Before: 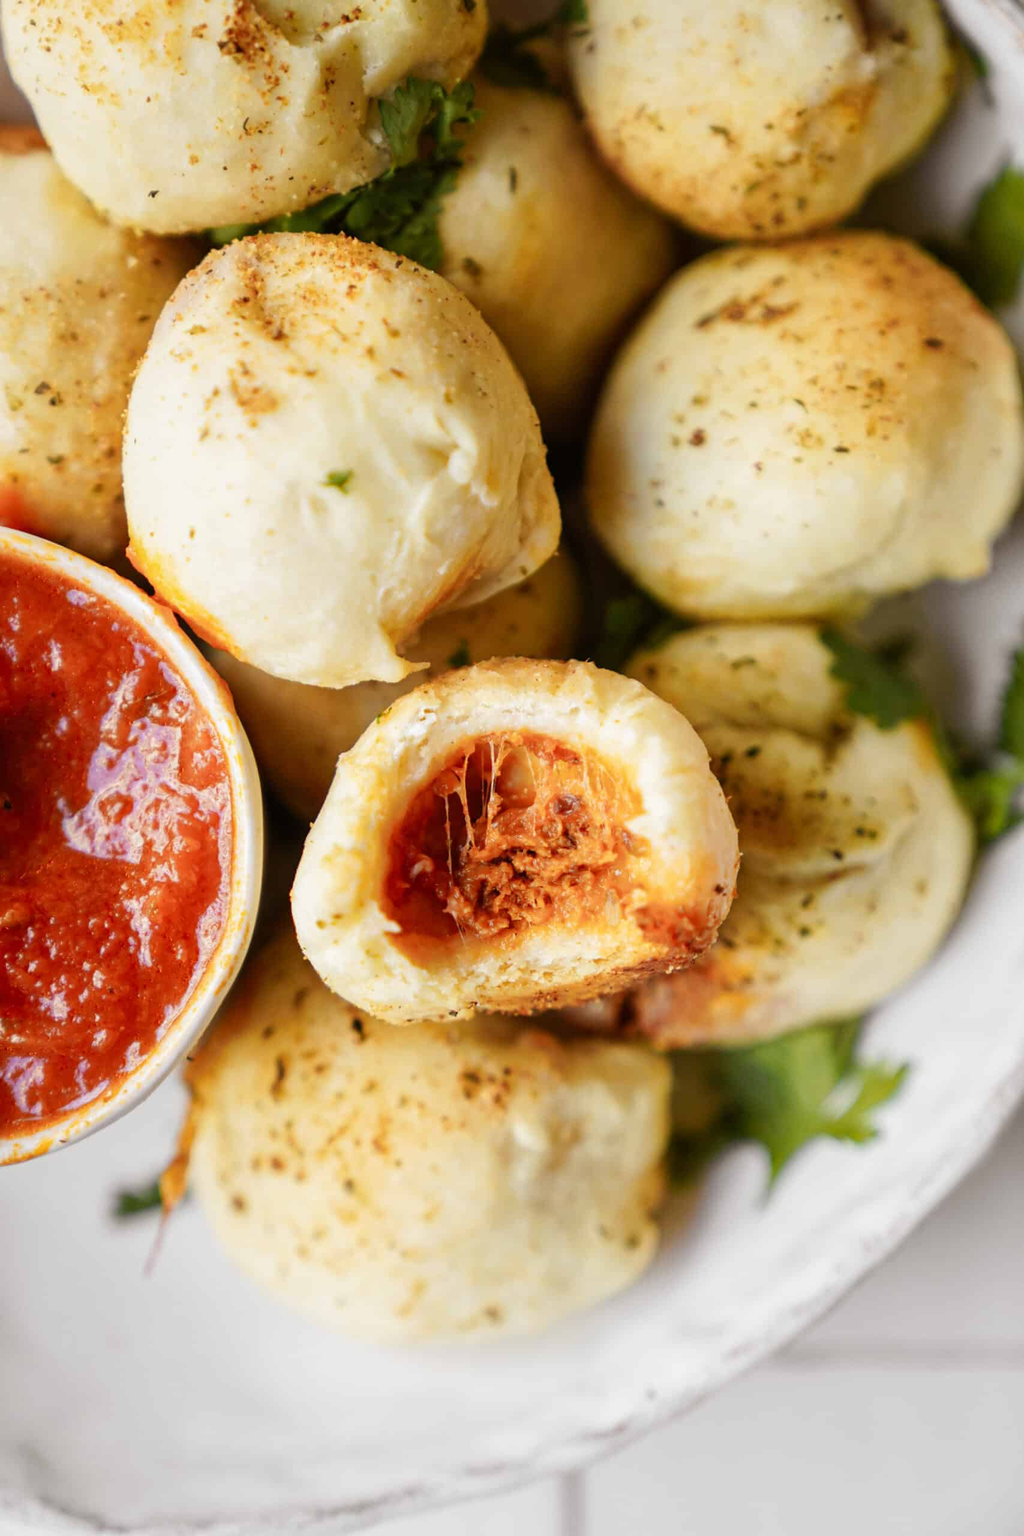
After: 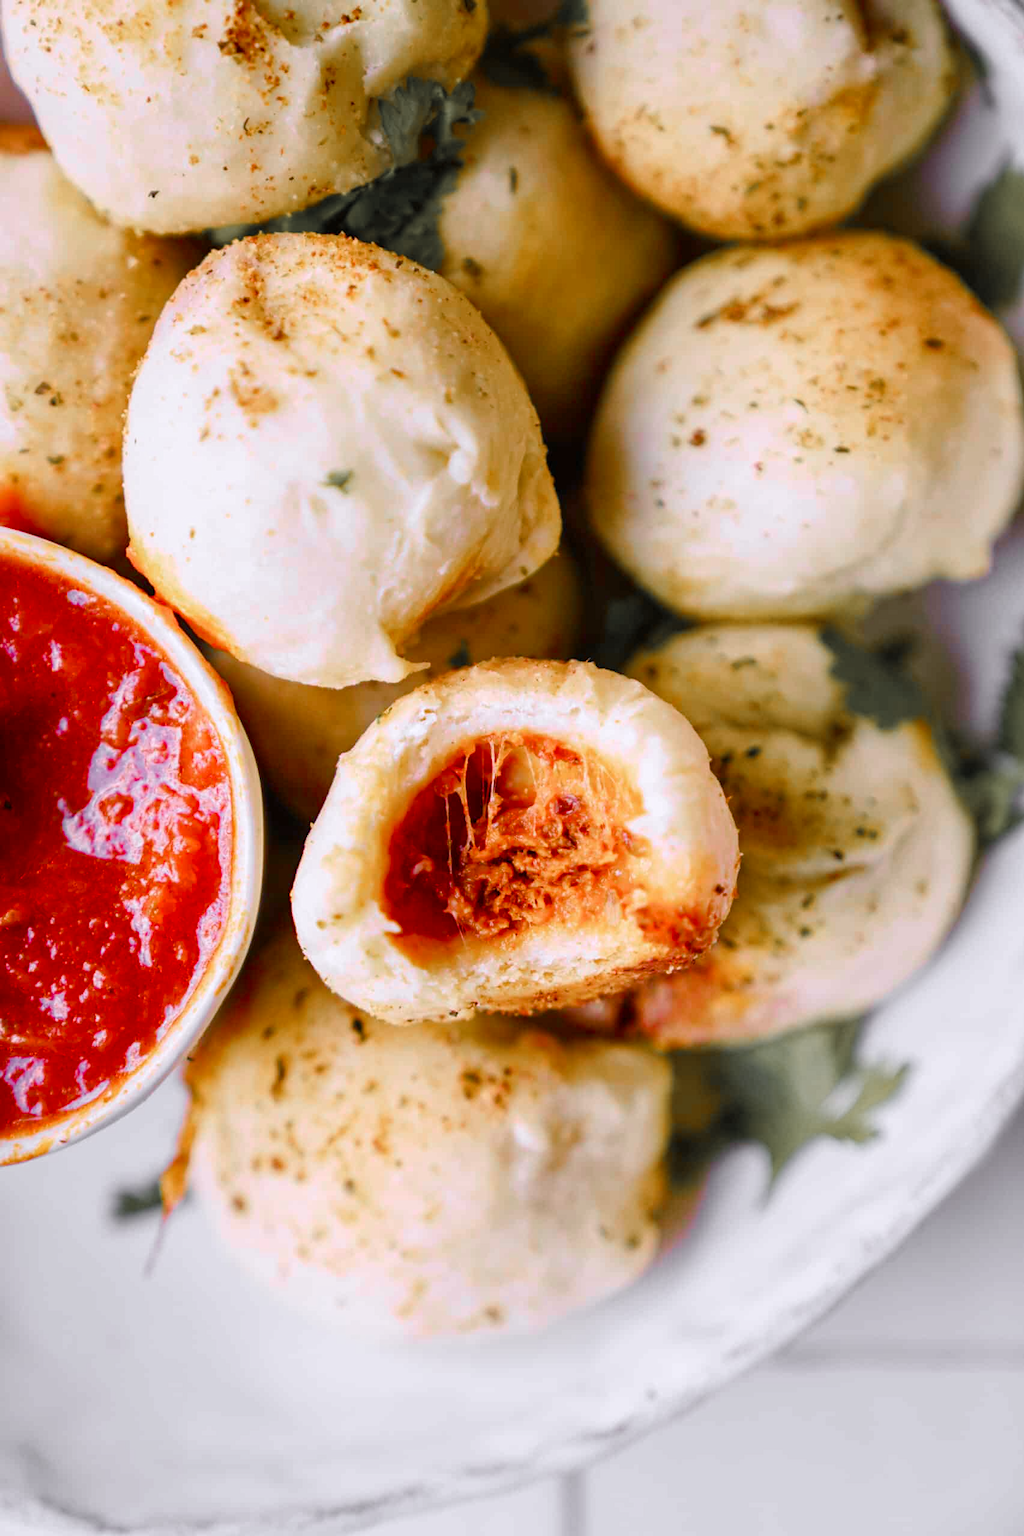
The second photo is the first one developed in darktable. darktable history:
color calibration: illuminant as shot in camera, x 0.379, y 0.397, temperature 4130.37 K
color zones: curves: ch1 [(0, 0.638) (0.193, 0.442) (0.286, 0.15) (0.429, 0.14) (0.571, 0.142) (0.714, 0.154) (0.857, 0.175) (1, 0.638)]
color balance rgb: highlights gain › chroma 3.02%, highlights gain › hue 60.22°, perceptual saturation grading › global saturation 27.307%, perceptual saturation grading › highlights -28.073%, perceptual saturation grading › mid-tones 15.335%, perceptual saturation grading › shadows 33.428%, global vibrance 20%
